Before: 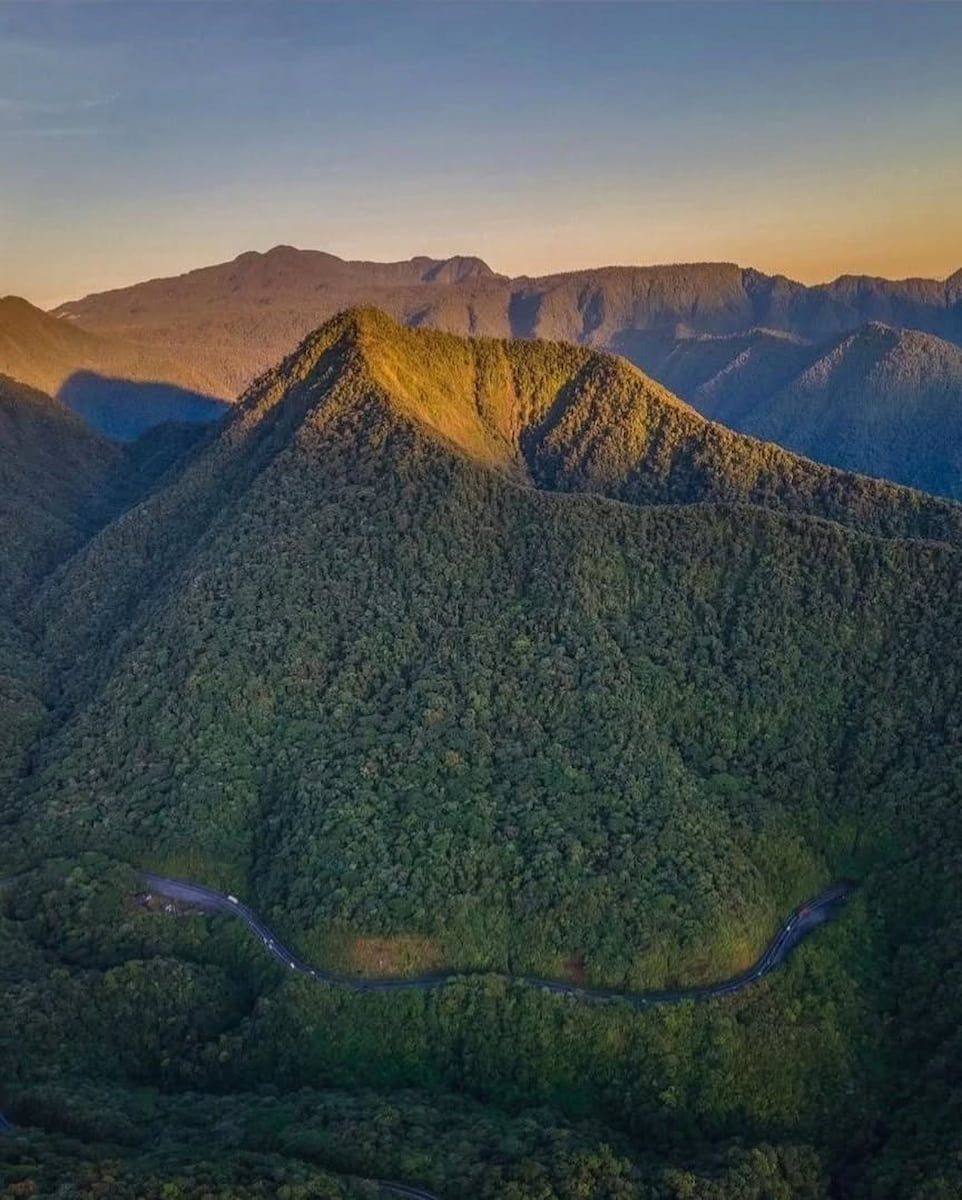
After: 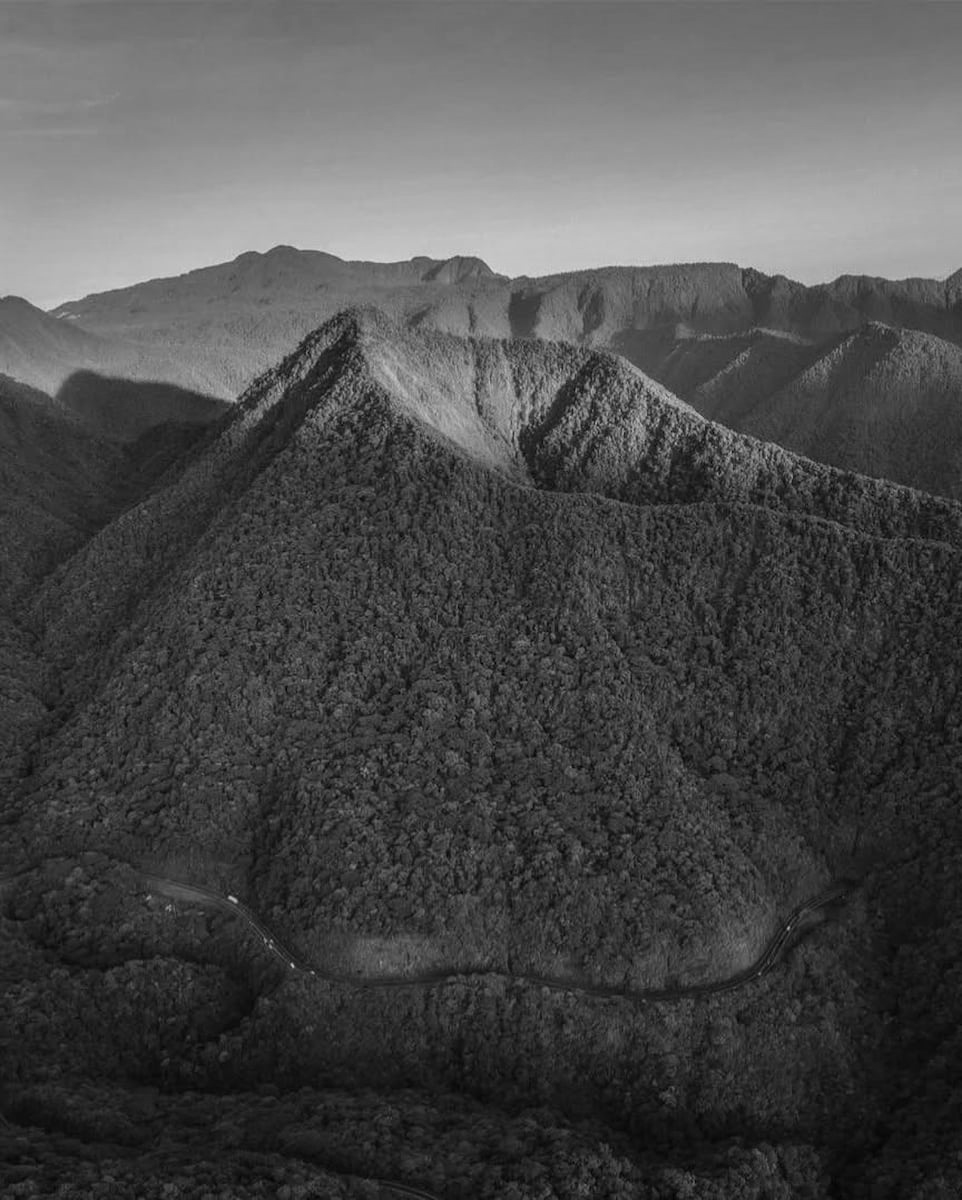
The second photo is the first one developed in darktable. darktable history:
white balance: red 0.924, blue 1.095
contrast brightness saturation: contrast 0.1, brightness 0.02, saturation 0.02
color calibration: output gray [0.714, 0.278, 0, 0], illuminant same as pipeline (D50), adaptation none (bypass)
